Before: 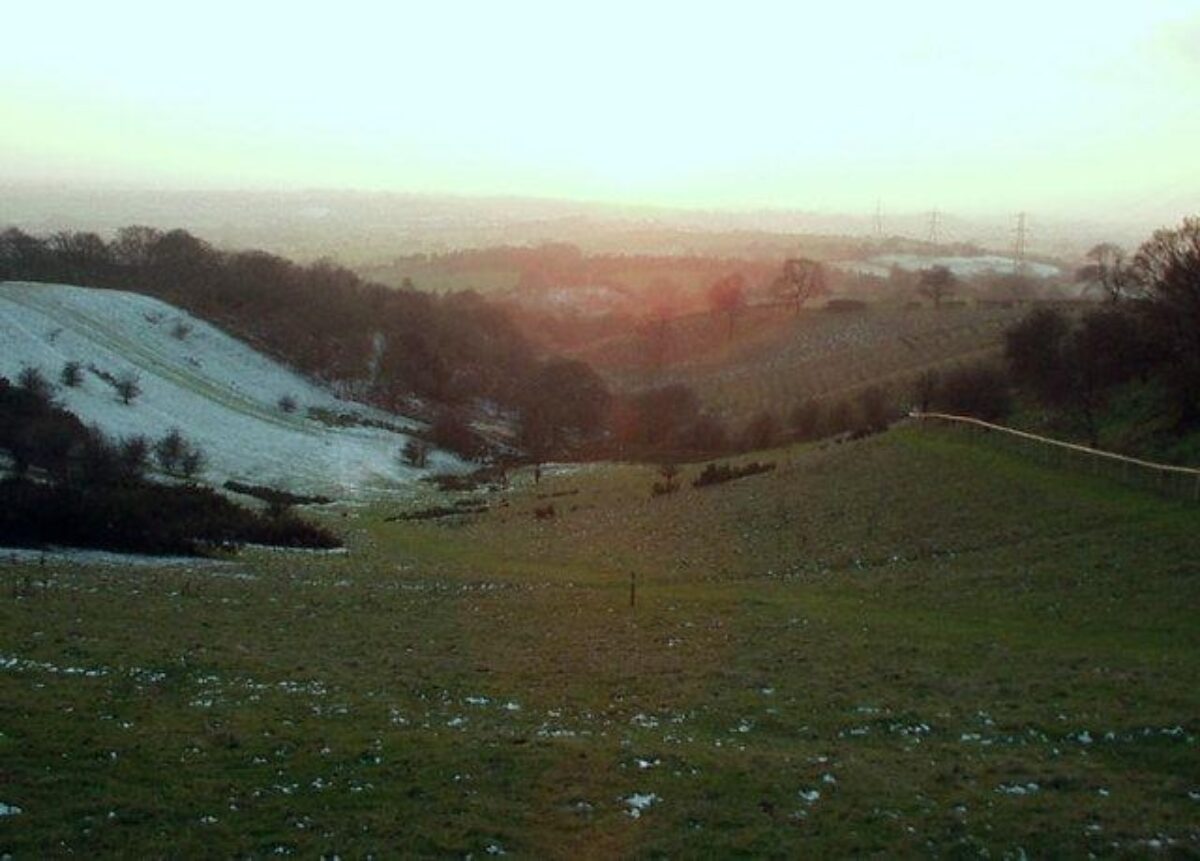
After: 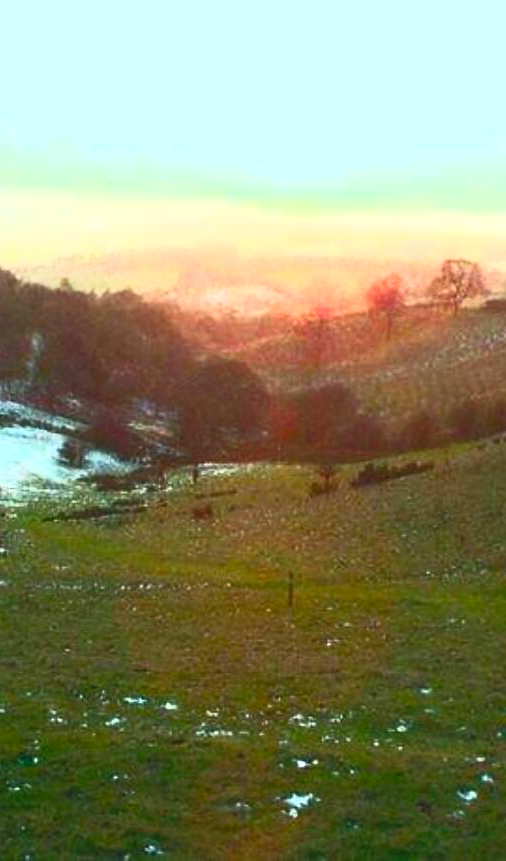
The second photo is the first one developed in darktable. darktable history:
contrast brightness saturation: contrast 1, brightness 1, saturation 1
shadows and highlights: shadows 37.27, highlights -28.18, soften with gaussian
crop: left 28.583%, right 29.231%
